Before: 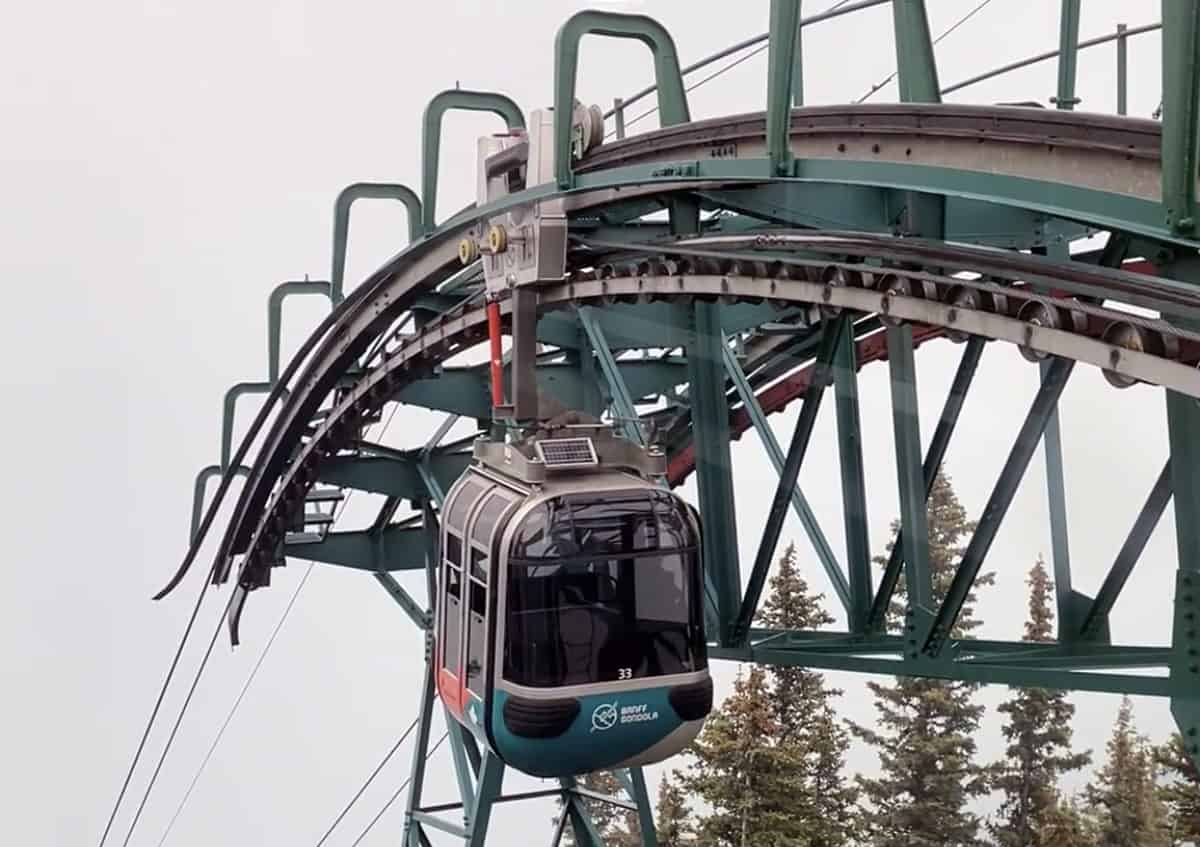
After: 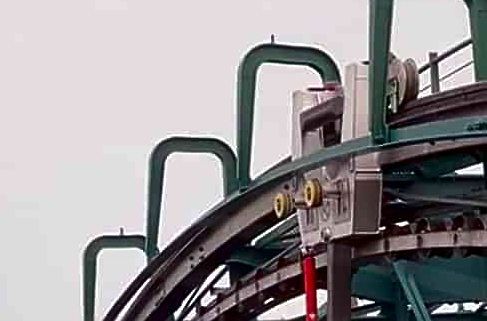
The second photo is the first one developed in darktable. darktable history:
sharpen: on, module defaults
crop: left 15.452%, top 5.459%, right 43.956%, bottom 56.62%
contrast brightness saturation: brightness -0.25, saturation 0.2
